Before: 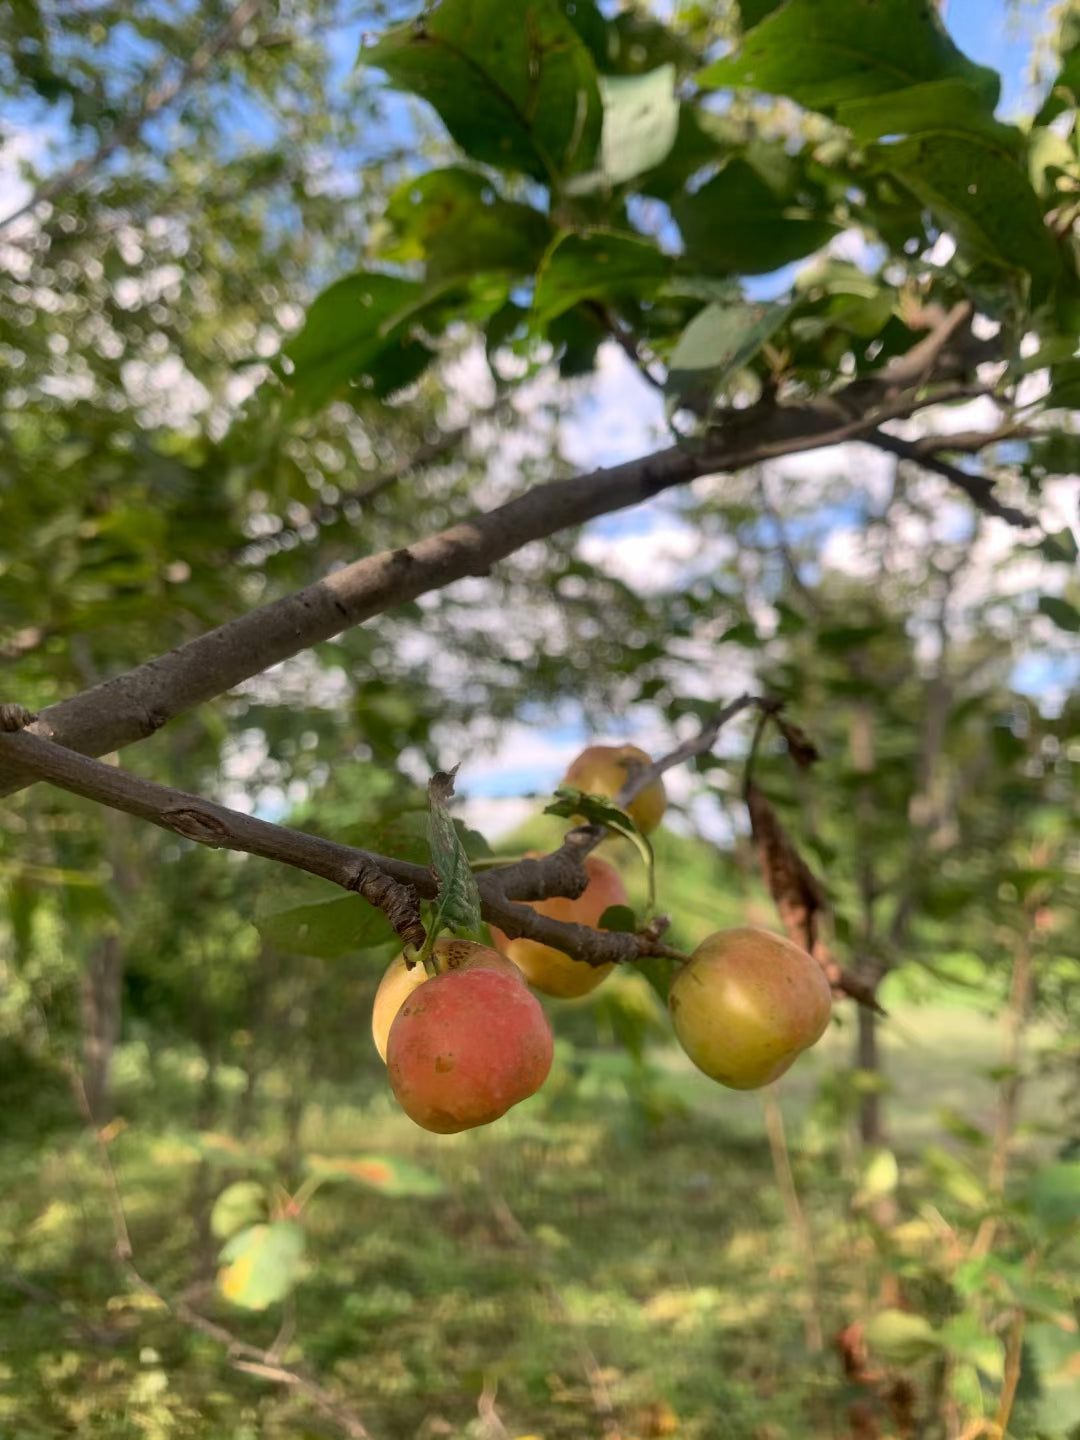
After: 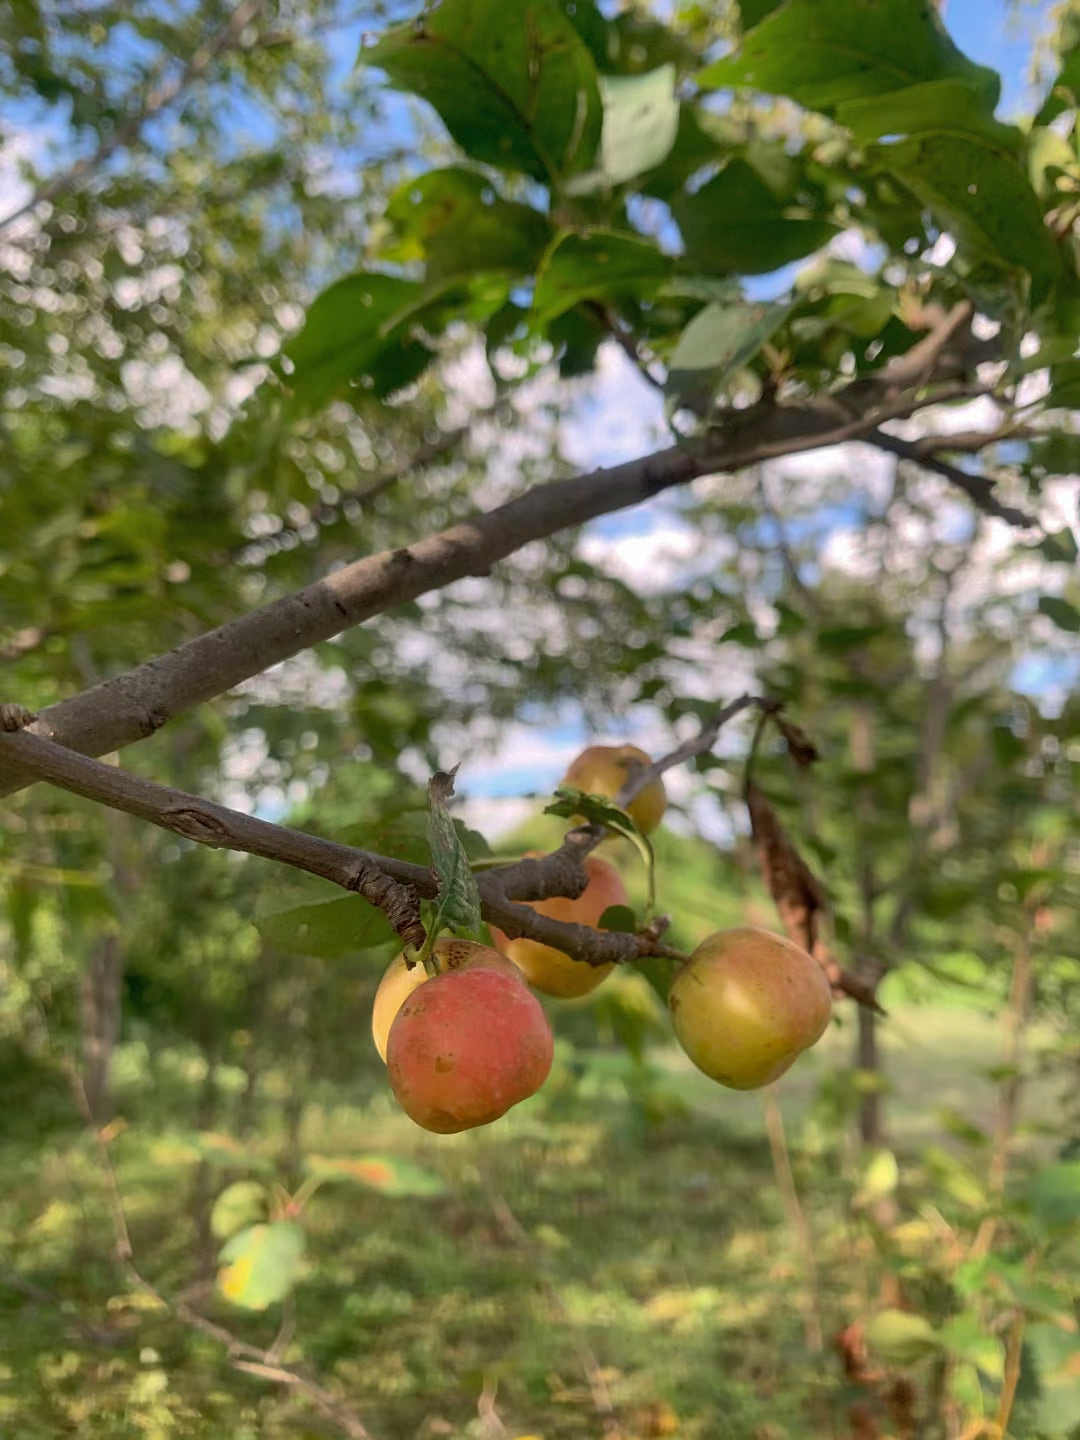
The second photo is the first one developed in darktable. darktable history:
sharpen: amount 0.2
shadows and highlights: on, module defaults
